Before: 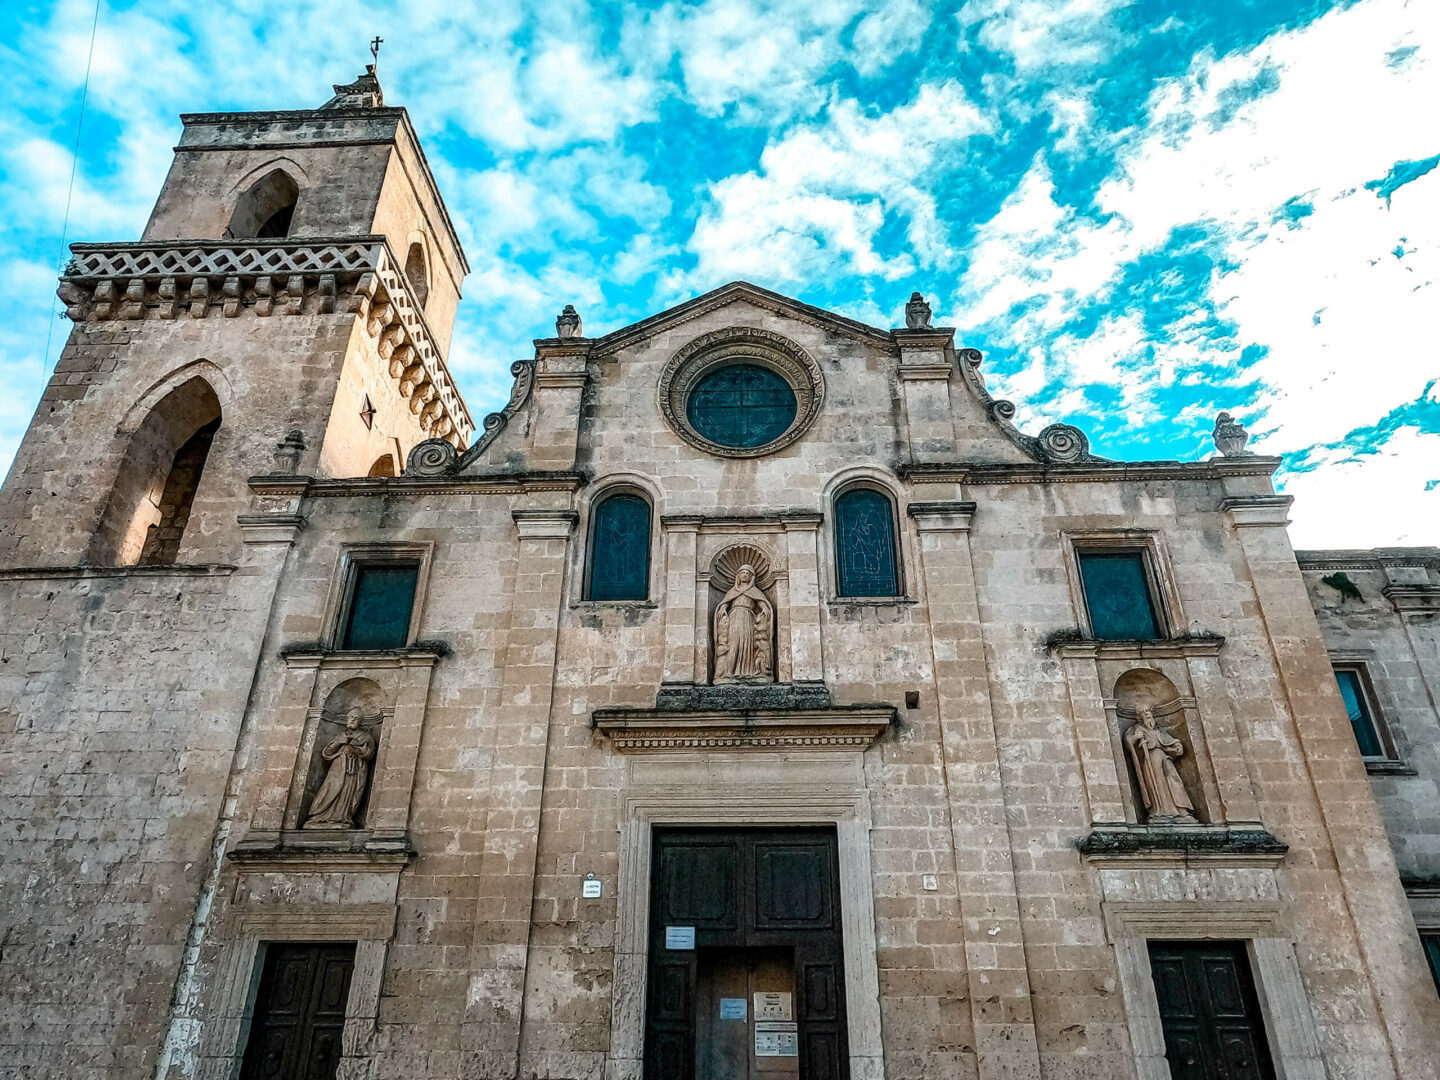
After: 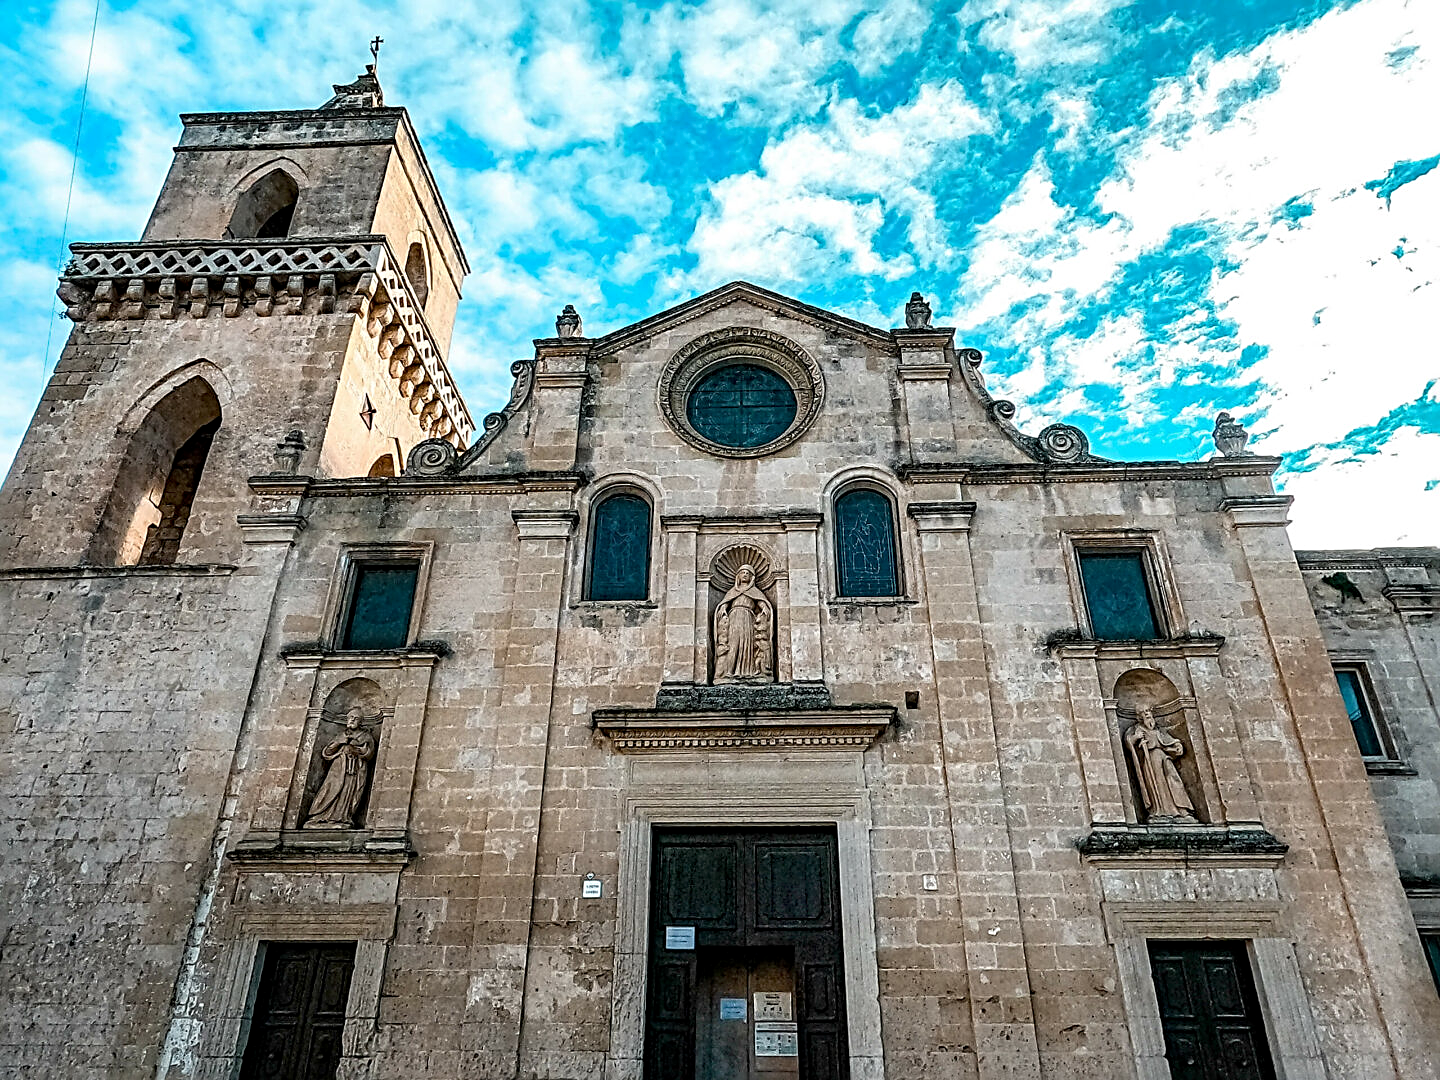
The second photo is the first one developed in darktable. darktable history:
exposure: black level correction 0.001, compensate highlight preservation false
sharpen: radius 2.811, amount 0.703
